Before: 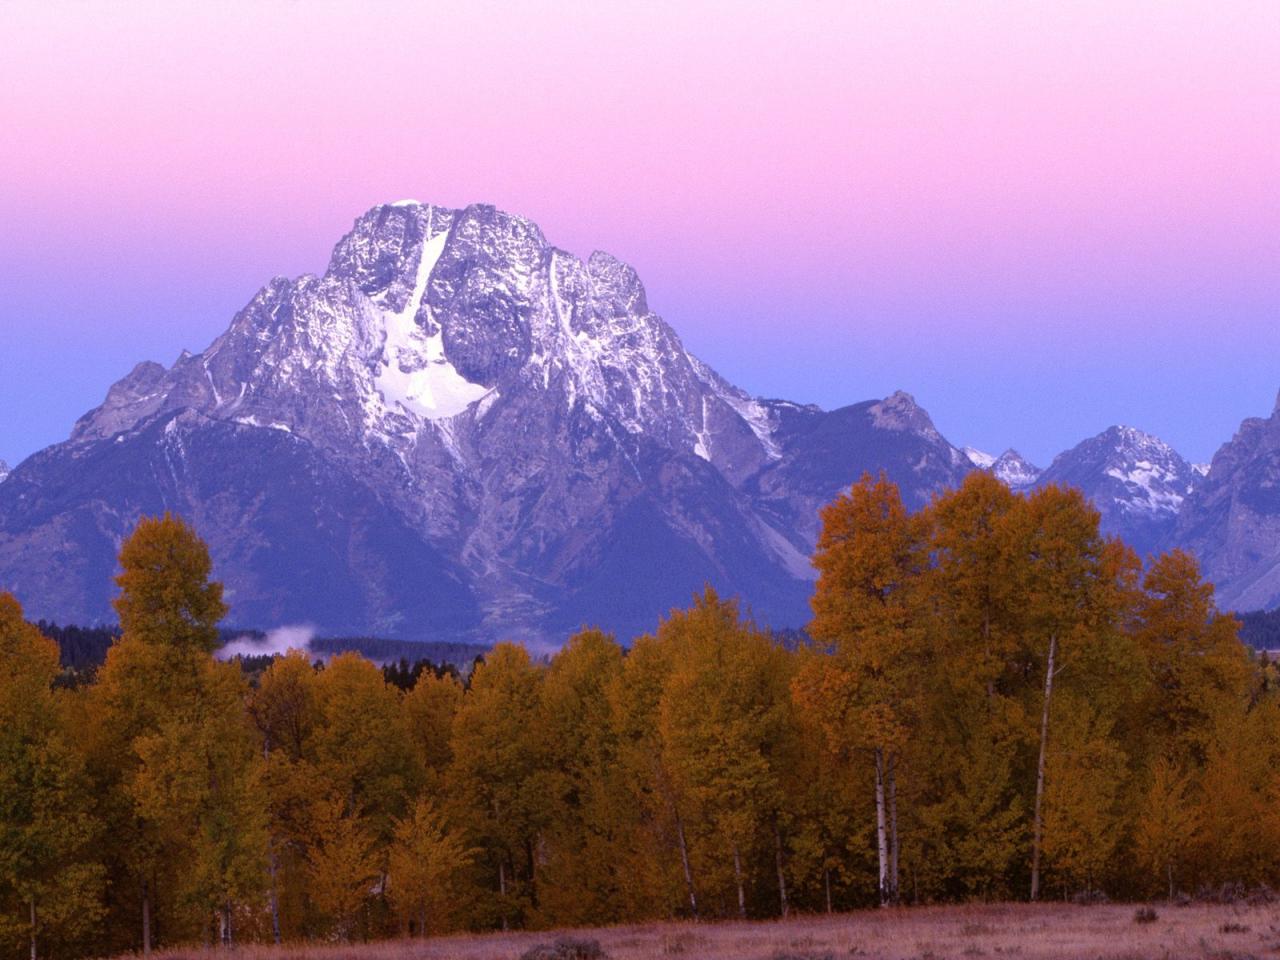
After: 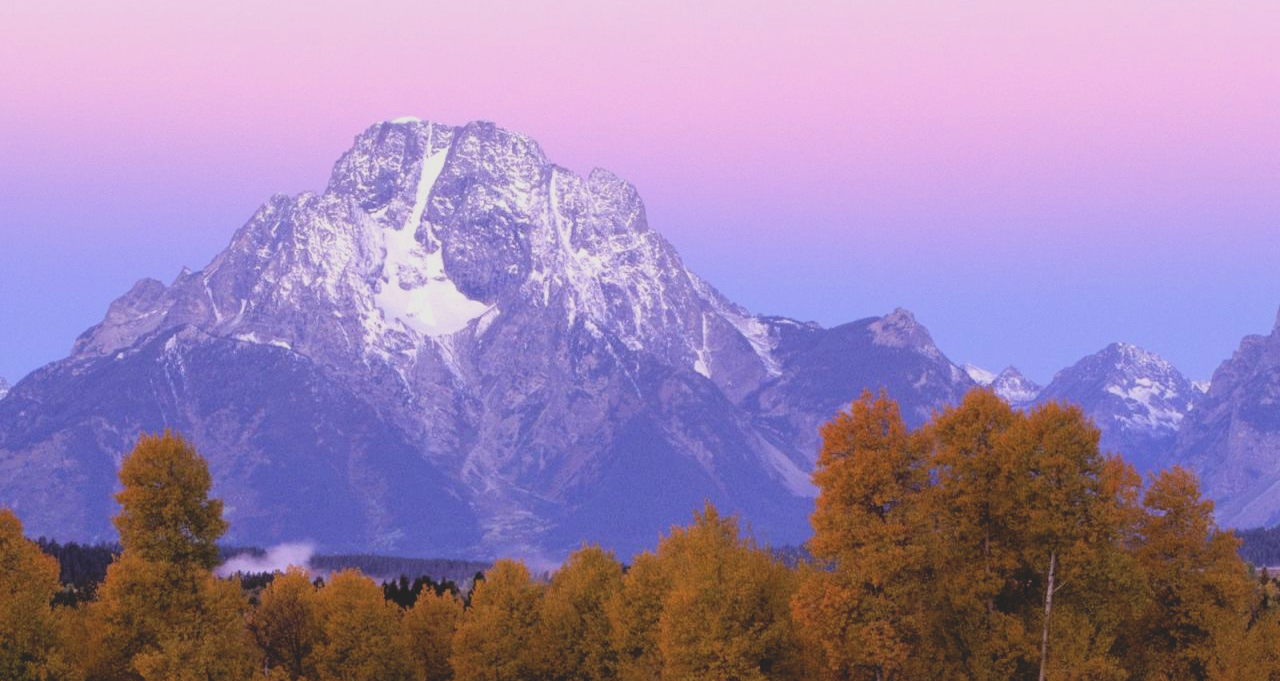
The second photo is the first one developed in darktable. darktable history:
crop and rotate: top 8.712%, bottom 20.274%
filmic rgb: black relative exposure -7.71 EV, white relative exposure 4.41 EV, hardness 3.75, latitude 49.92%, contrast 1.101
tone curve: curves: ch0 [(0, 0.137) (1, 1)], color space Lab, independent channels, preserve colors none
